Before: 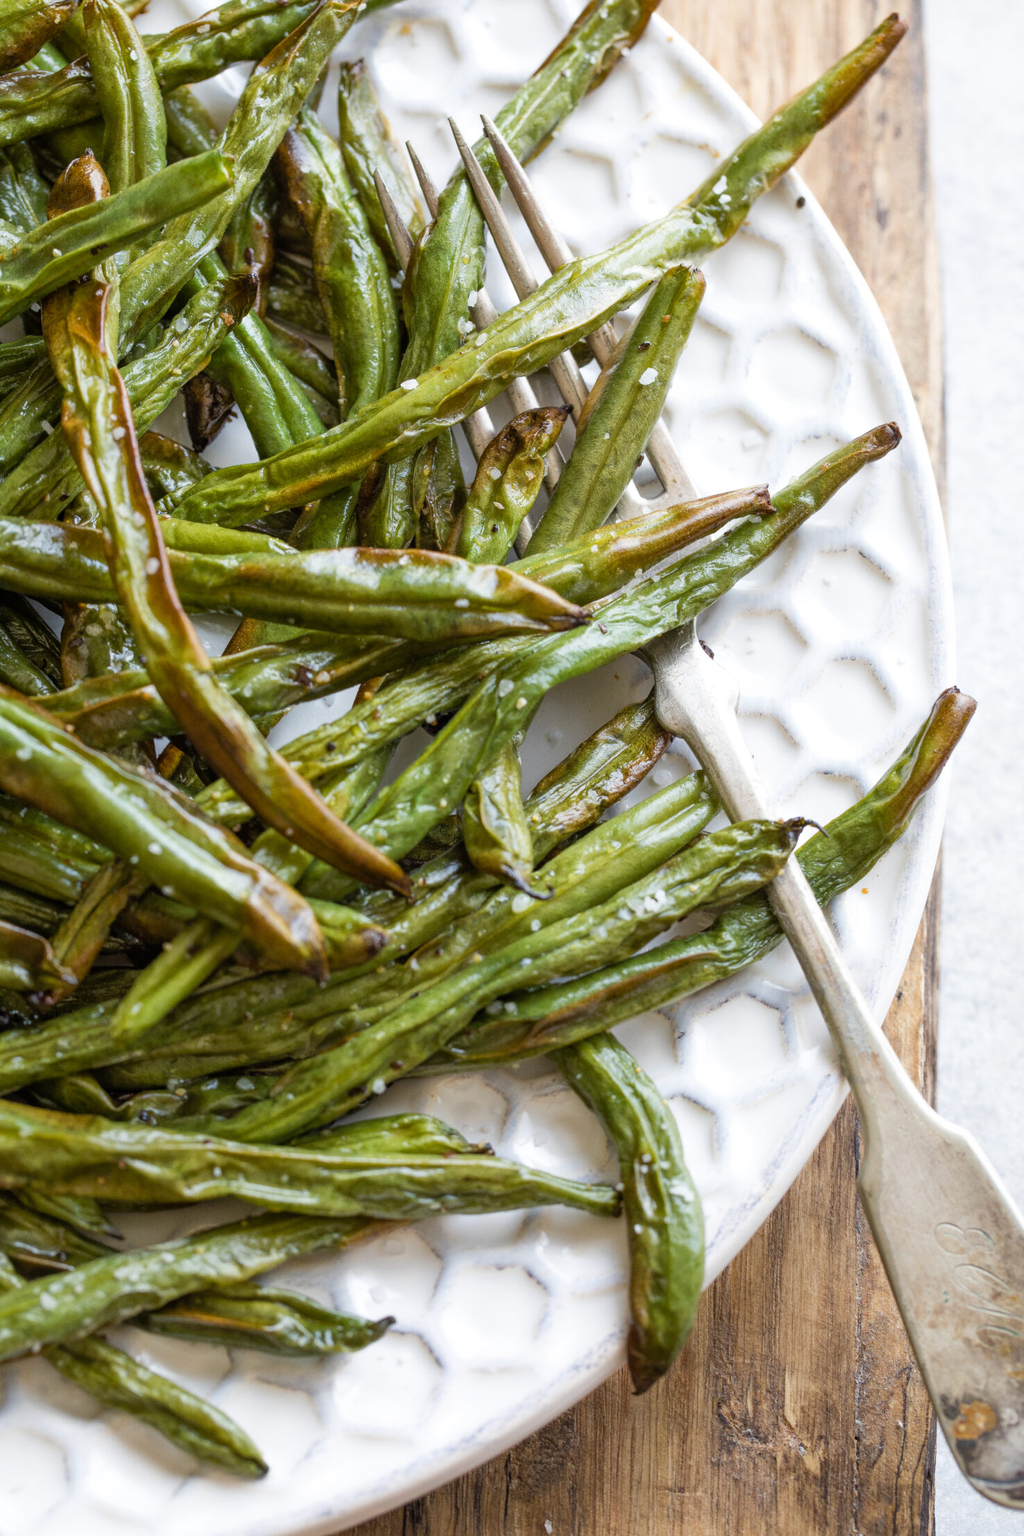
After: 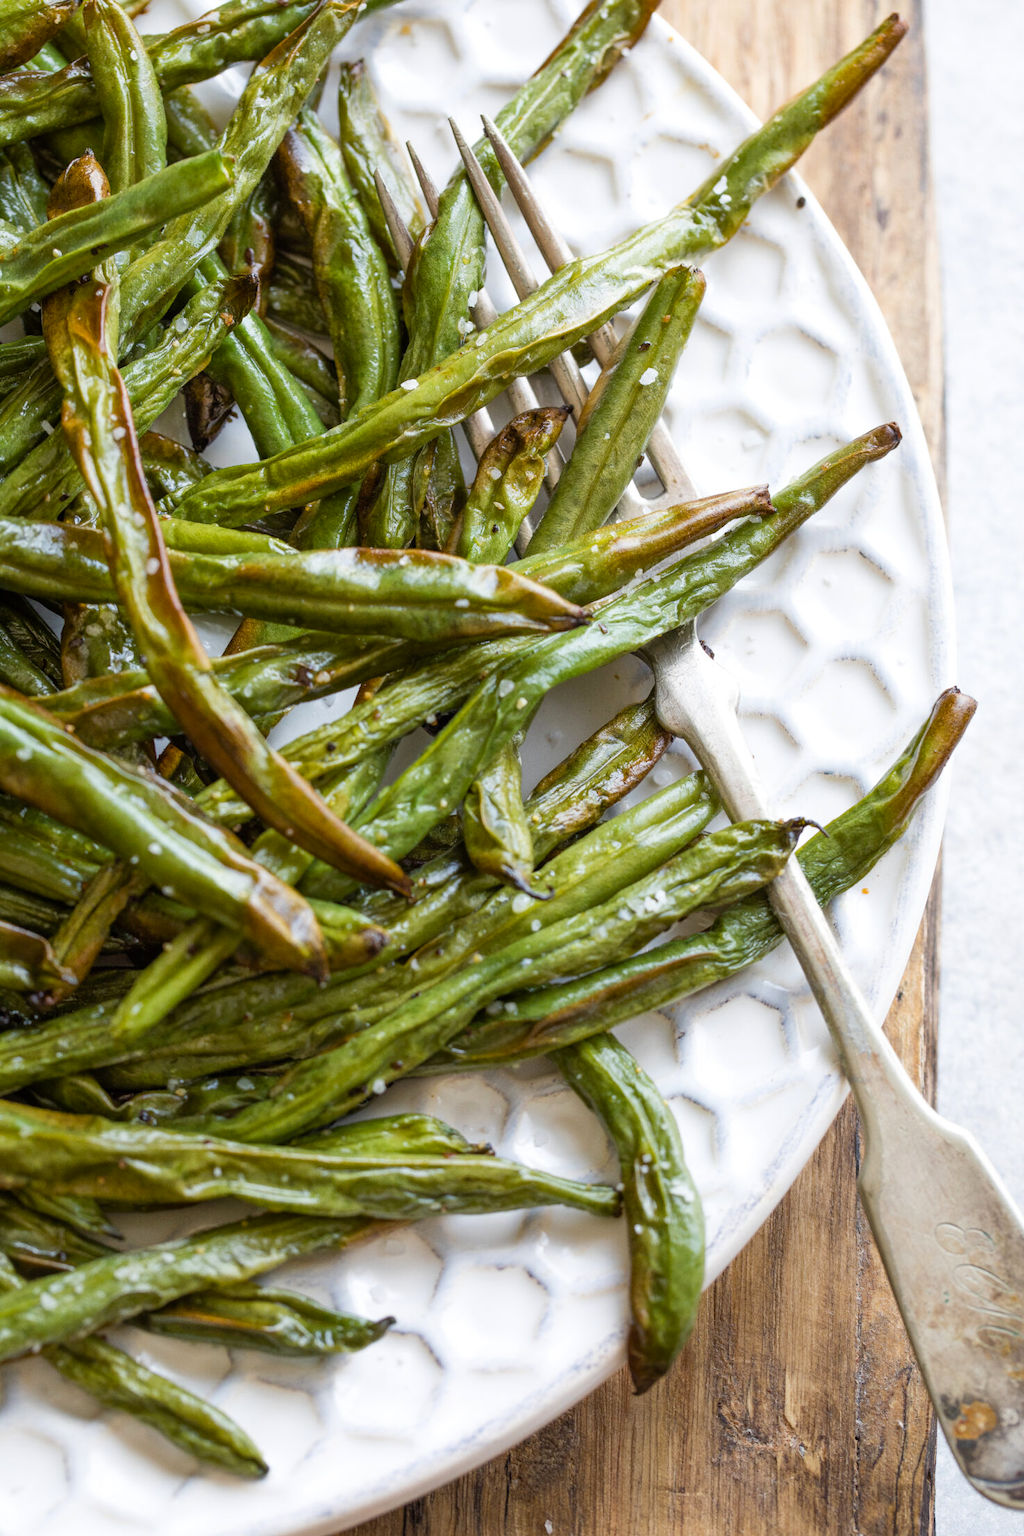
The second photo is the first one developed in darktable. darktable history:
contrast brightness saturation: contrast 0.039, saturation 0.075
